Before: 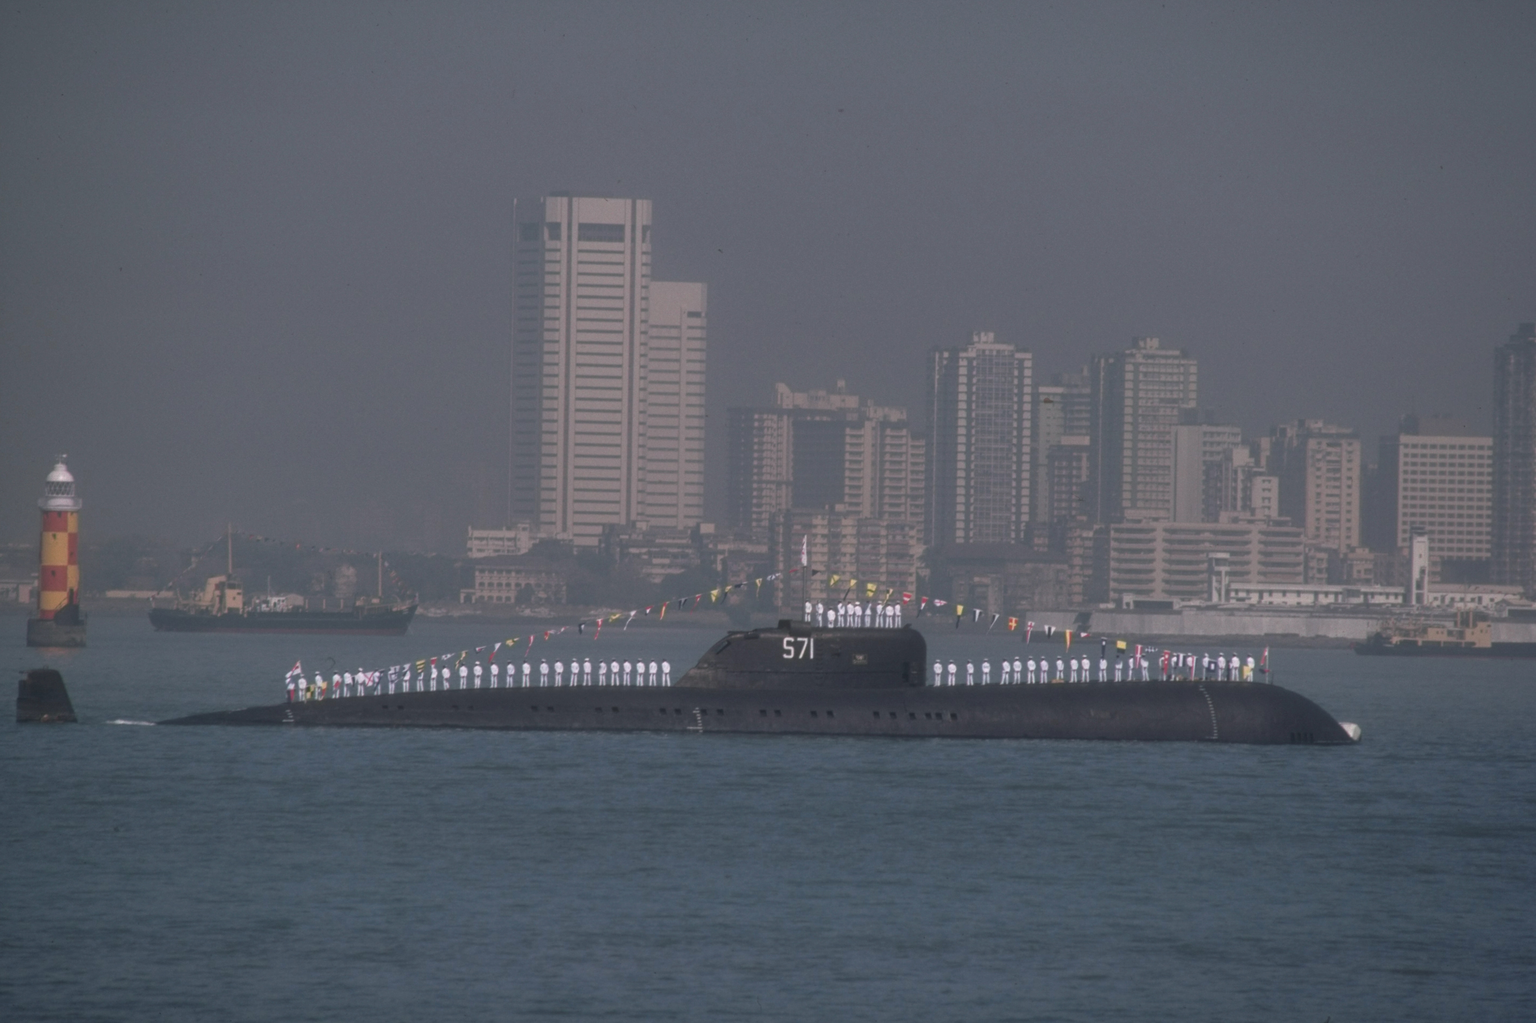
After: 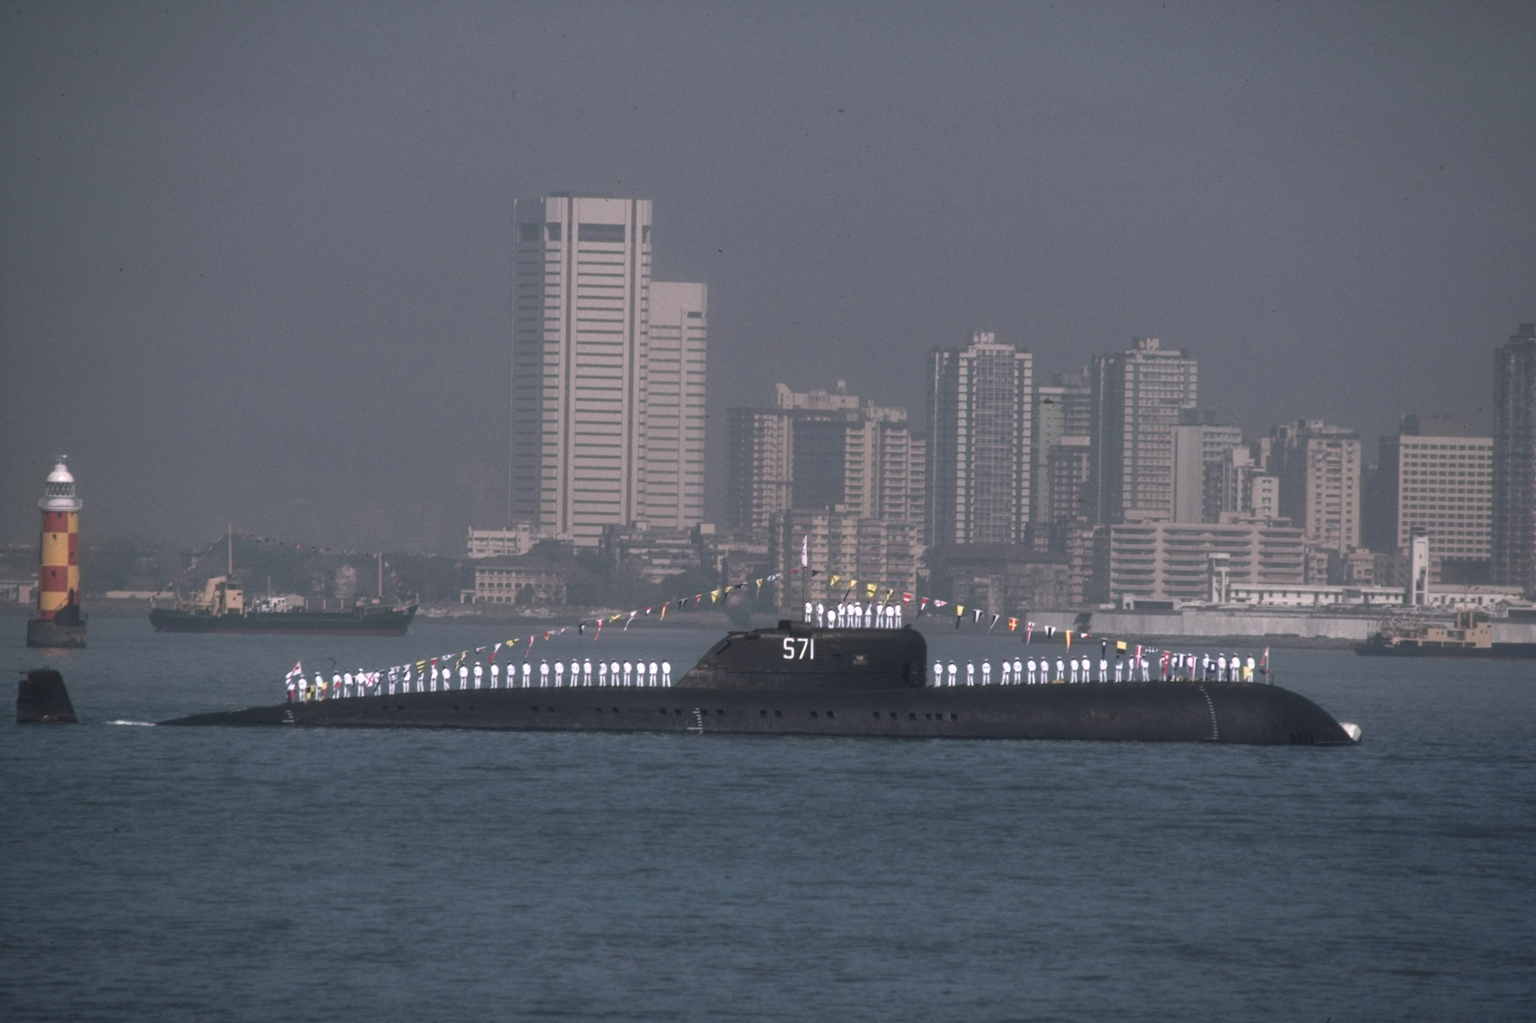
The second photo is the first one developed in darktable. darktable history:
tone equalizer: -8 EV -0.75 EV, -7 EV -0.7 EV, -6 EV -0.6 EV, -5 EV -0.4 EV, -3 EV 0.4 EV, -2 EV 0.6 EV, -1 EV 0.7 EV, +0 EV 0.75 EV, edges refinement/feathering 500, mask exposure compensation -1.57 EV, preserve details no
shadows and highlights: shadows 0, highlights 40
